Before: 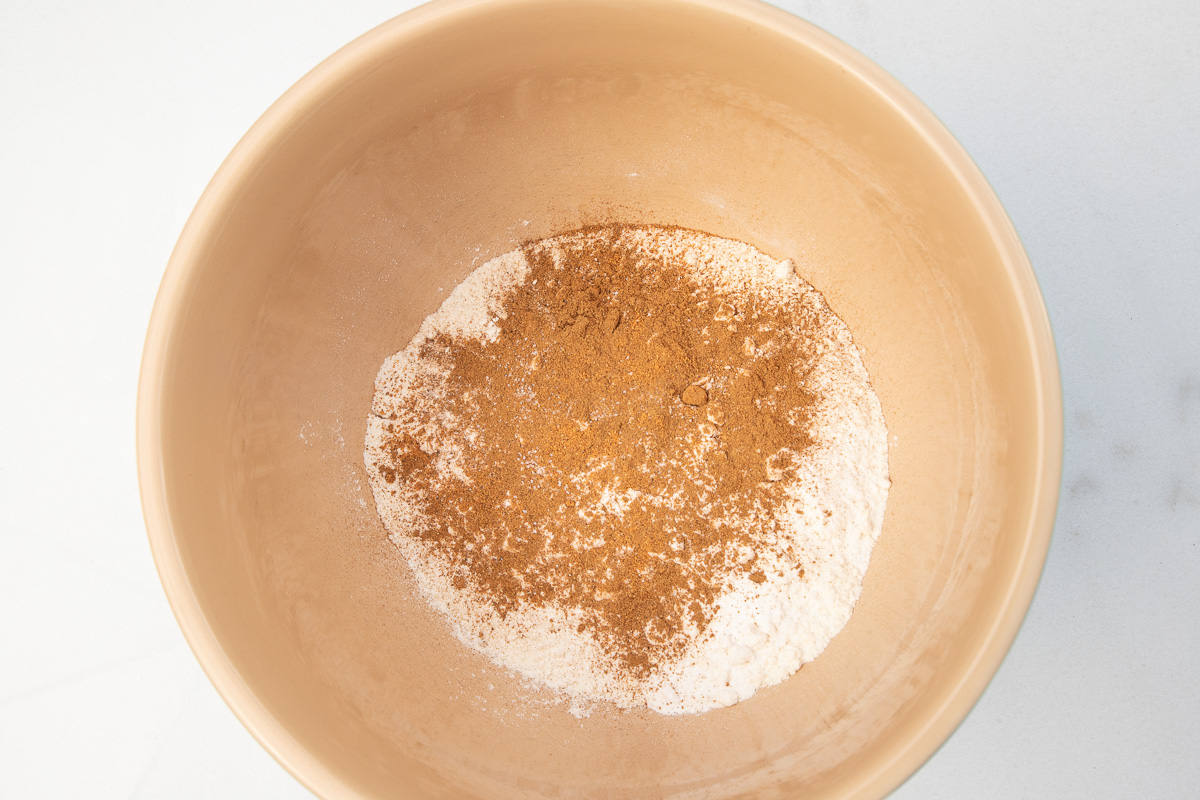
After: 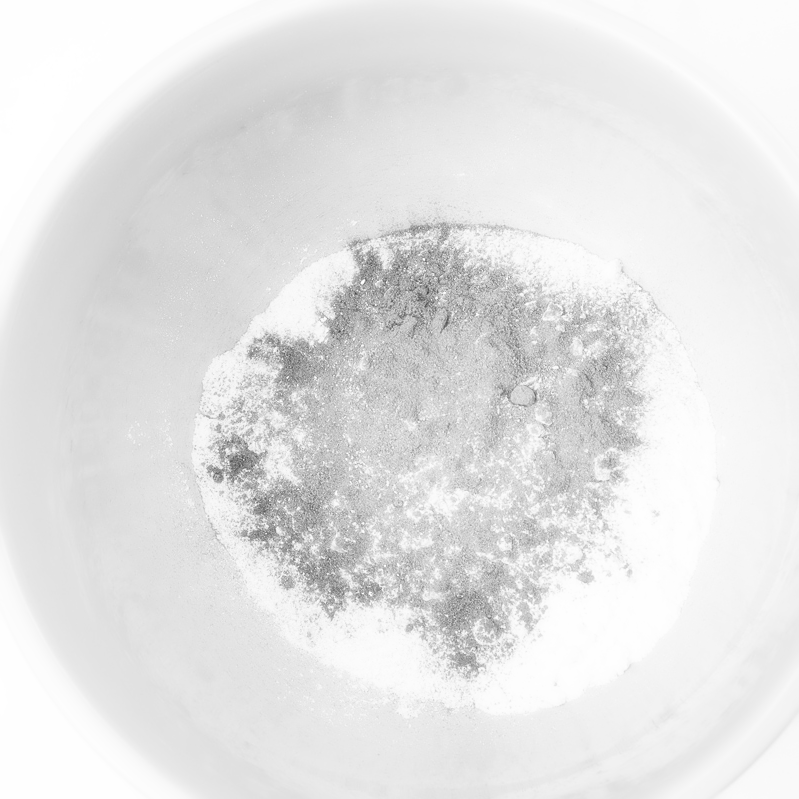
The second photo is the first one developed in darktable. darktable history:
exposure: exposure -0.21 EV, compensate highlight preservation false
monochrome: on, module defaults
sharpen: radius 2.531, amount 0.628
crop and rotate: left 14.385%, right 18.948%
color balance: lift [1, 0.998, 1.001, 1.002], gamma [1, 1.02, 1, 0.98], gain [1, 1.02, 1.003, 0.98]
contrast brightness saturation: contrast 0.05
bloom: size 0%, threshold 54.82%, strength 8.31%
